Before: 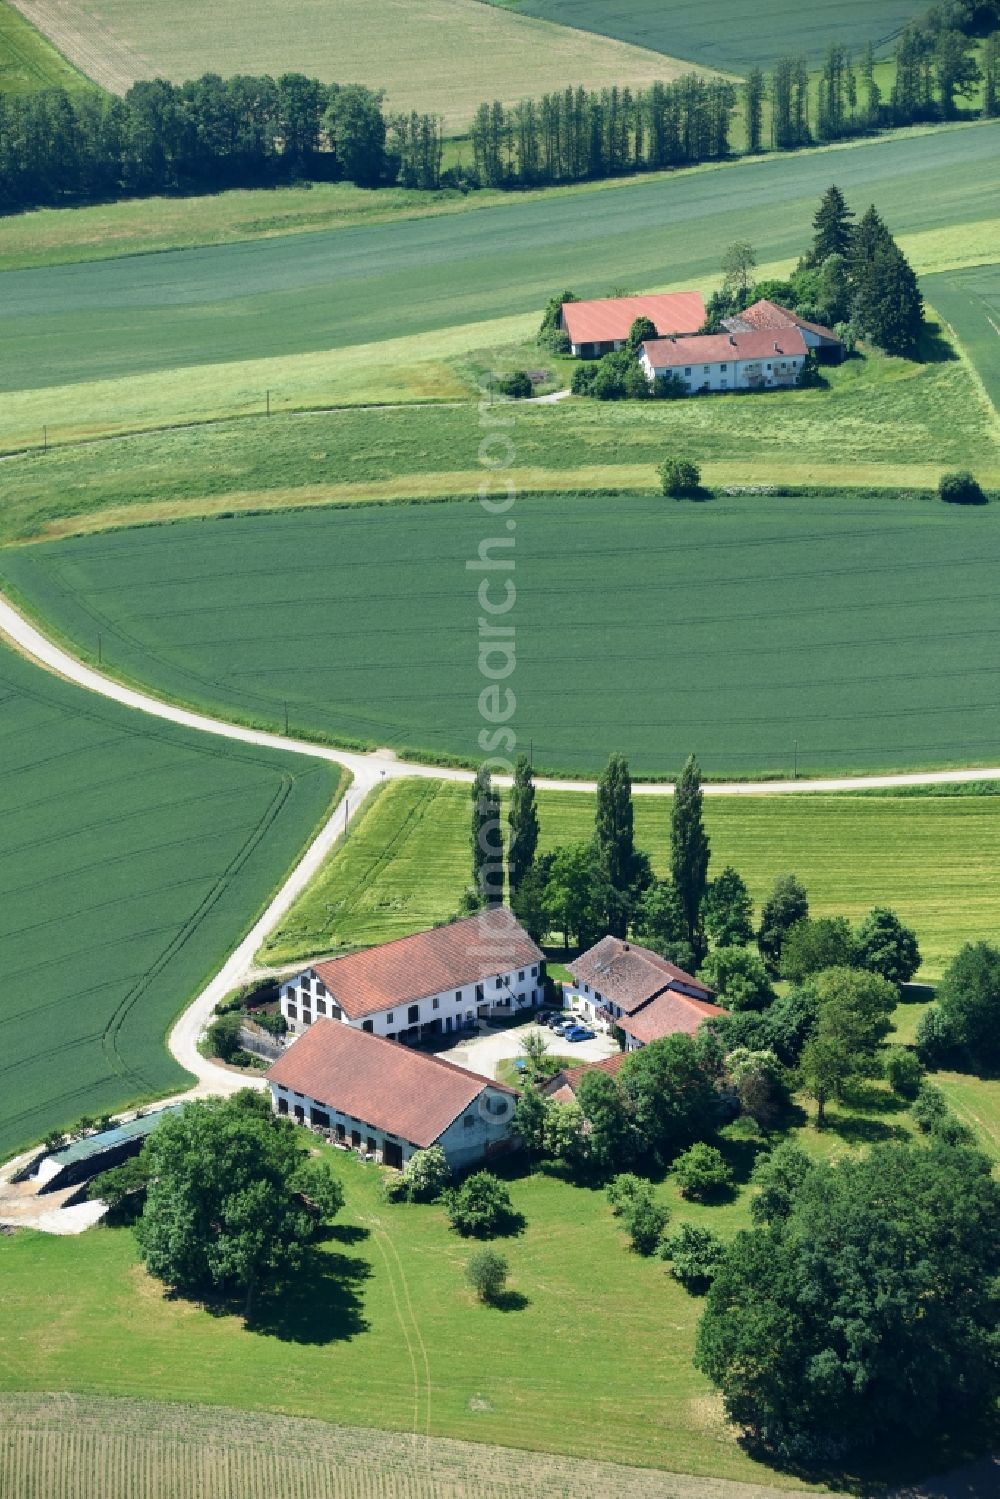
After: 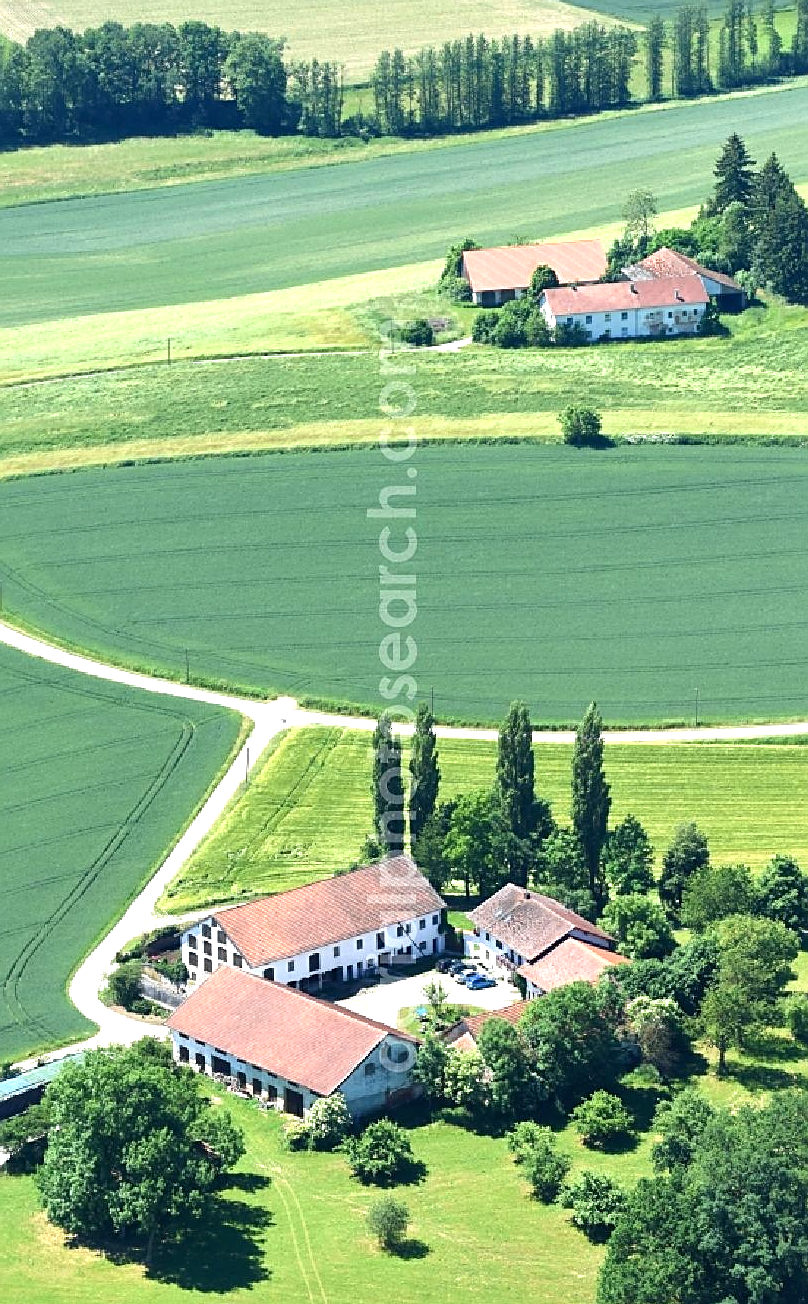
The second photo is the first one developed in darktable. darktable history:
exposure: black level correction 0, exposure 0.9 EV, compensate highlight preservation false
color balance: mode lift, gamma, gain (sRGB)
sharpen: on, module defaults
crop: left 9.929%, top 3.475%, right 9.188%, bottom 9.529%
